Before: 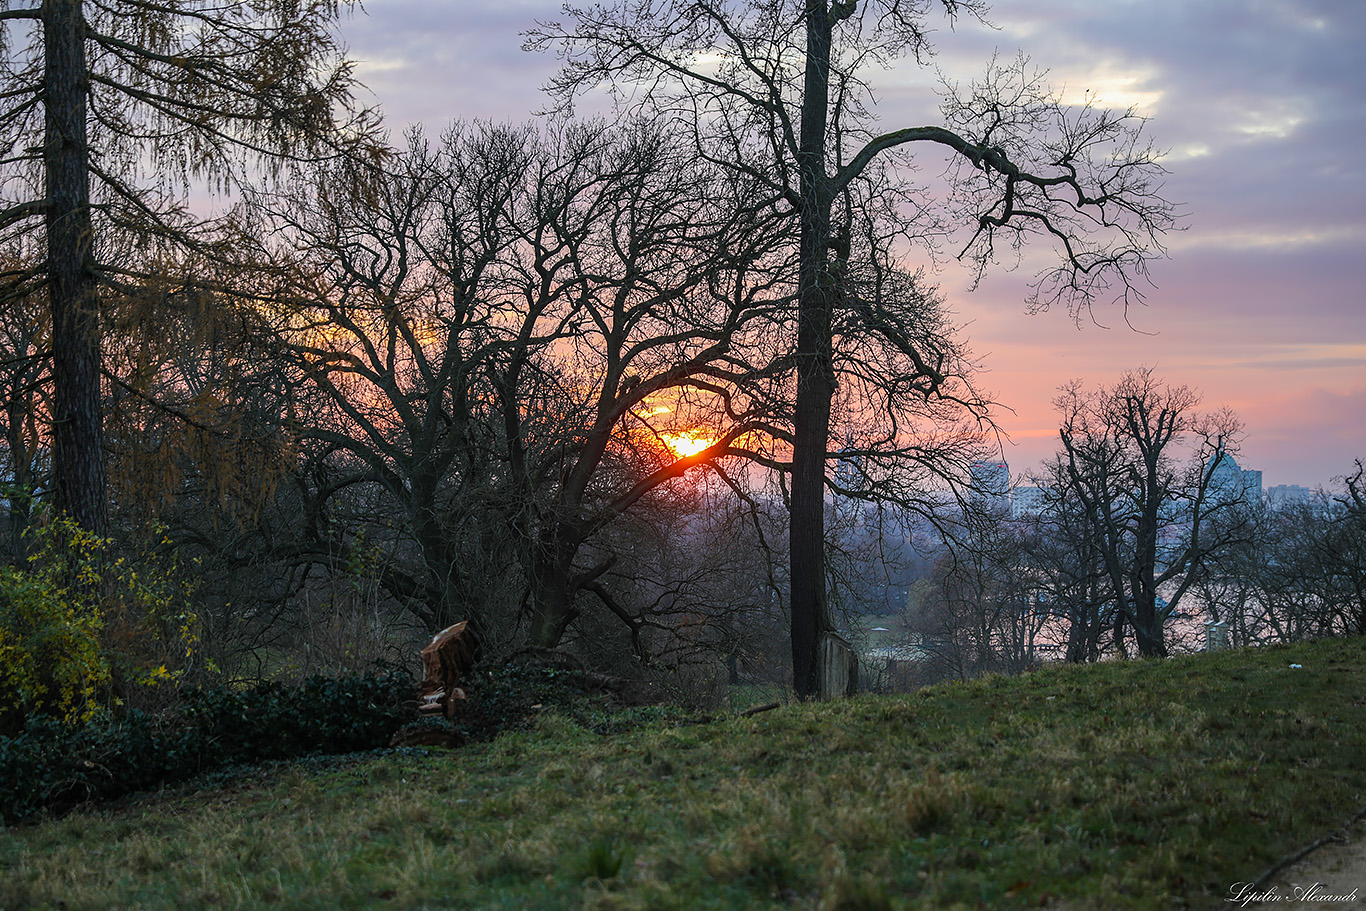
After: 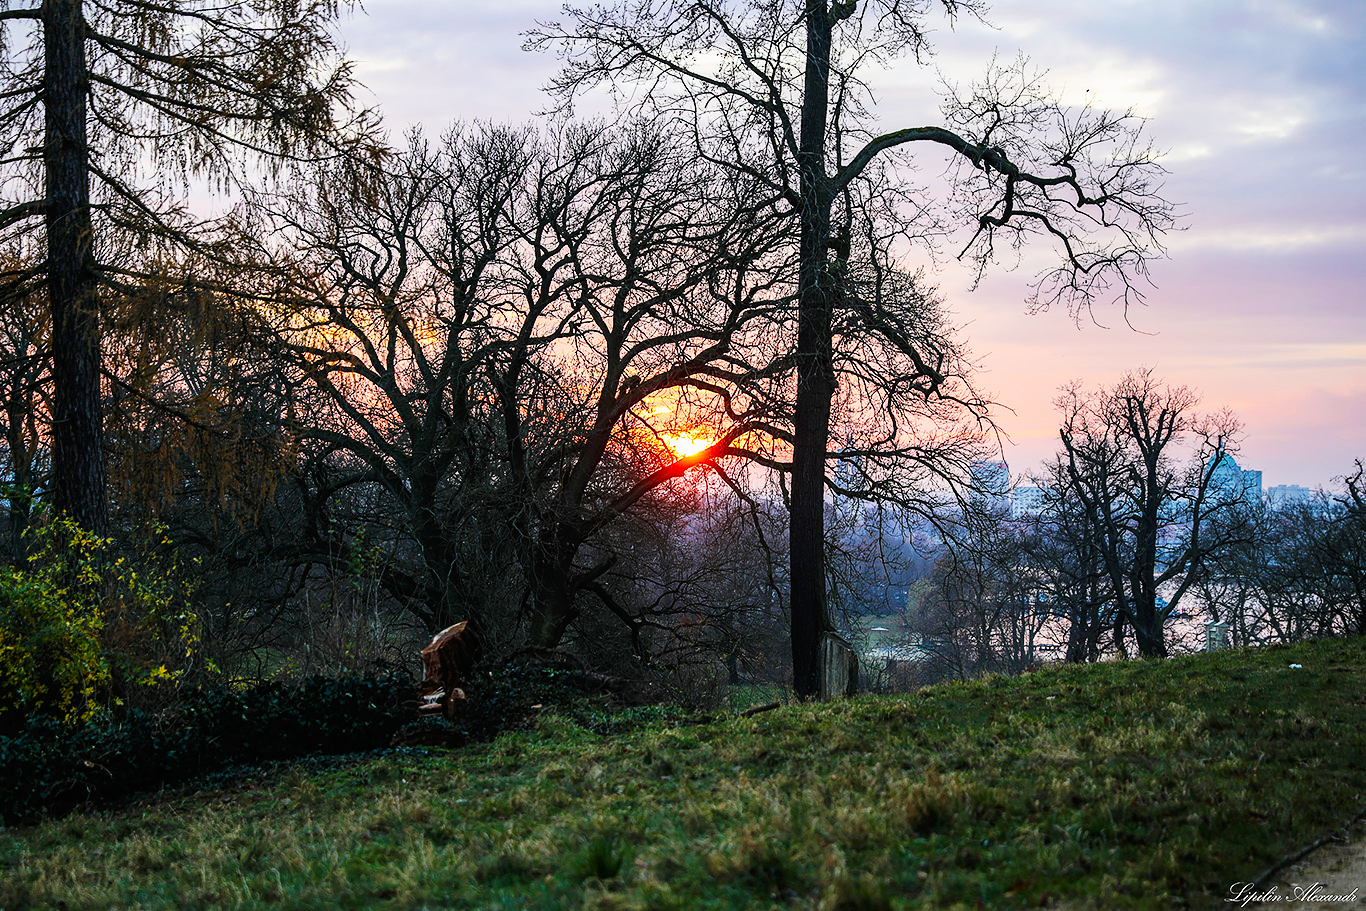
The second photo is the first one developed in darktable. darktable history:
base curve: curves: ch0 [(0, 0) (0.007, 0.004) (0.027, 0.03) (0.046, 0.07) (0.207, 0.54) (0.442, 0.872) (0.673, 0.972) (1, 1)], preserve colors none
exposure: exposure -0.489 EV, compensate exposure bias true, compensate highlight preservation false
